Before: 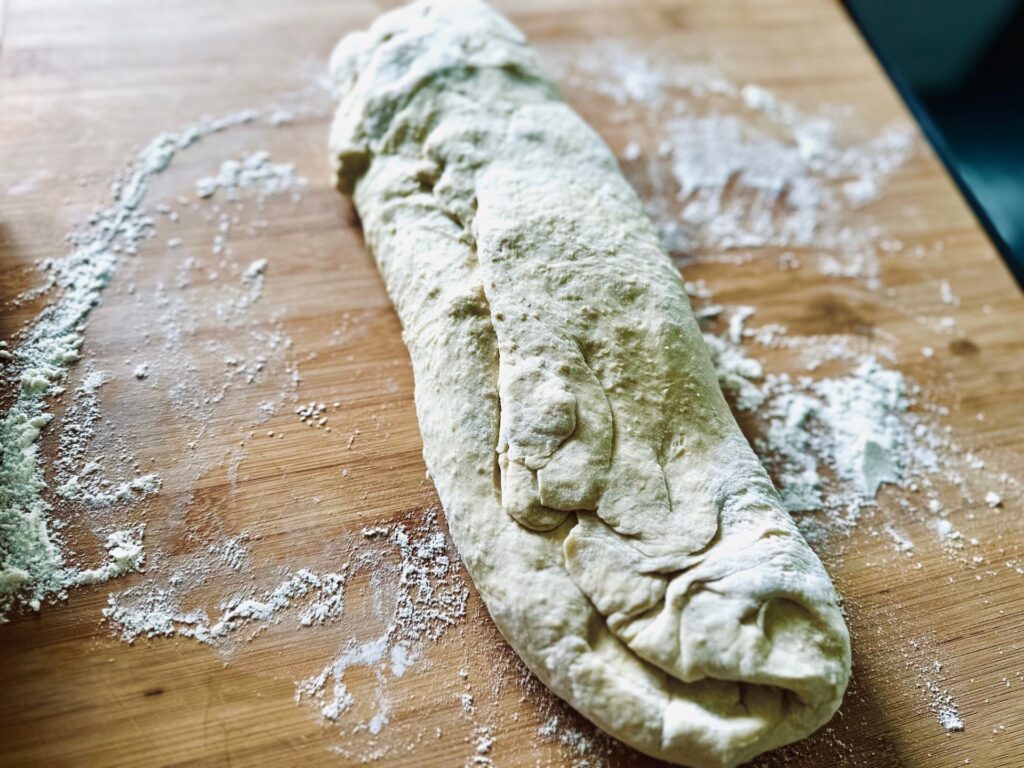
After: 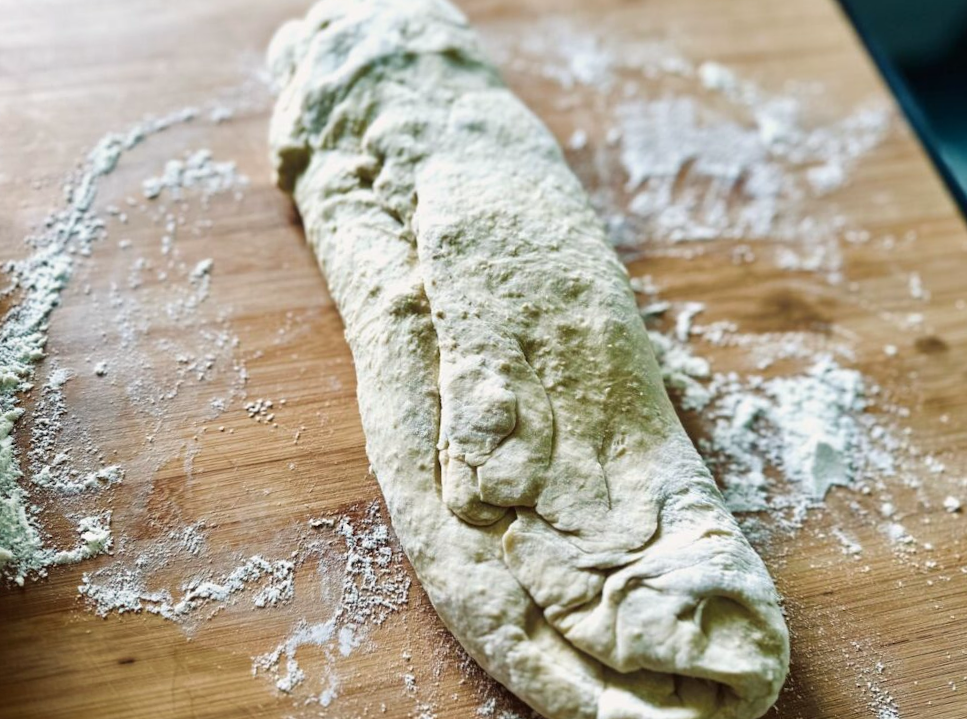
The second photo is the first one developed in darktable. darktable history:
white balance: red 1.009, blue 0.985
rotate and perspective: rotation 0.062°, lens shift (vertical) 0.115, lens shift (horizontal) -0.133, crop left 0.047, crop right 0.94, crop top 0.061, crop bottom 0.94
